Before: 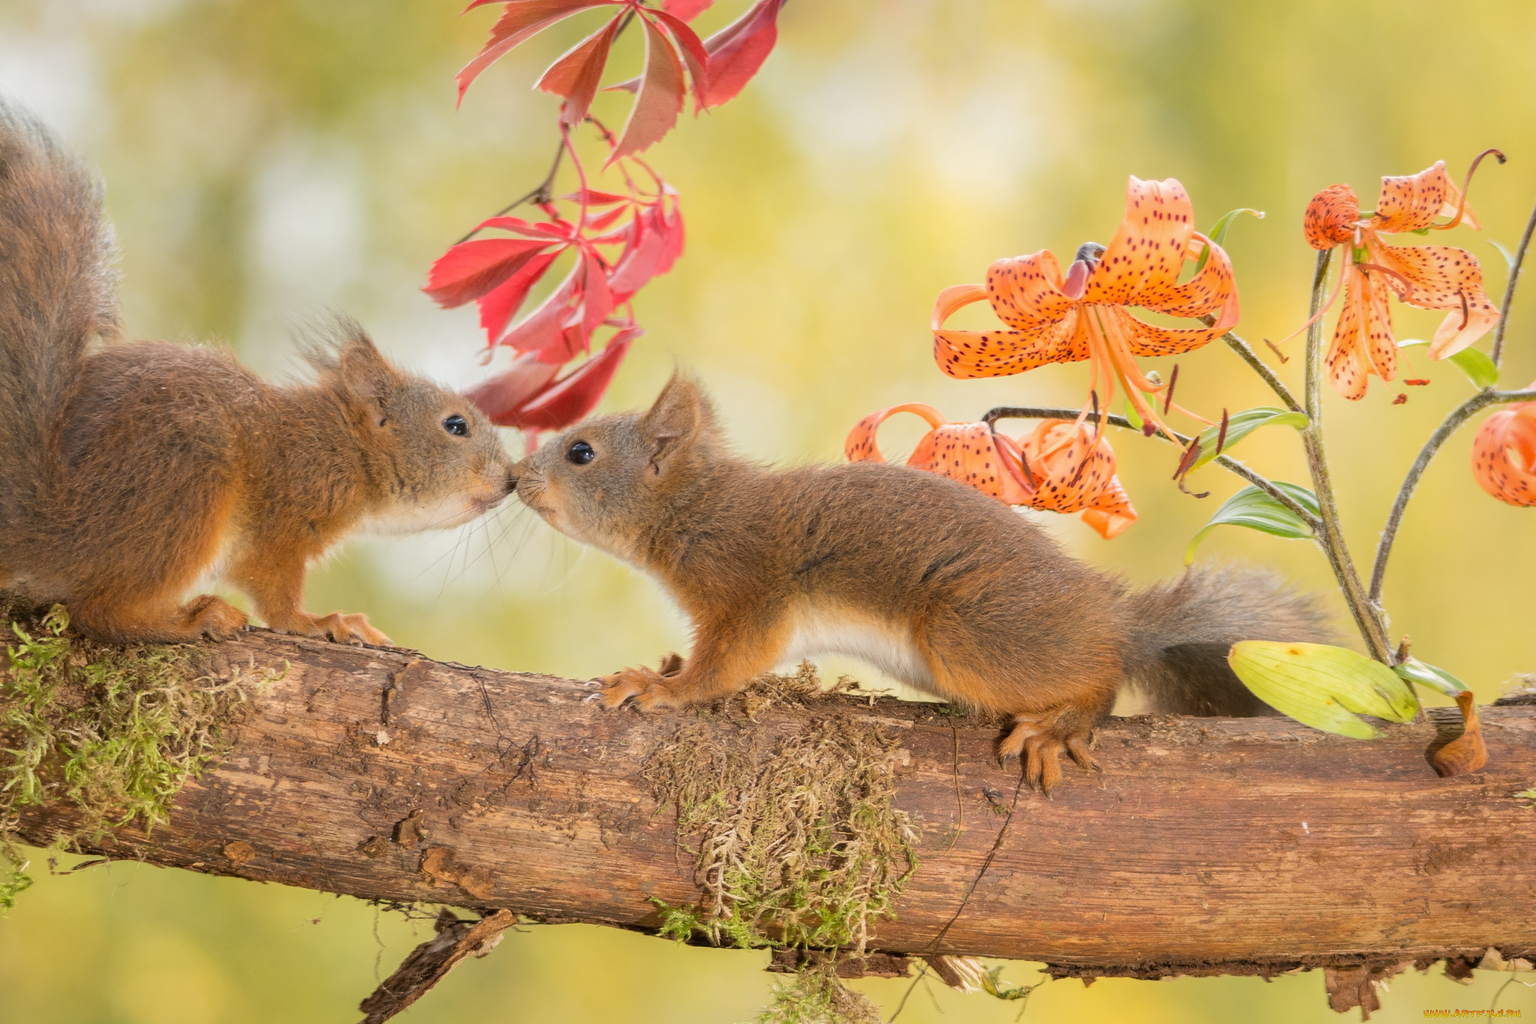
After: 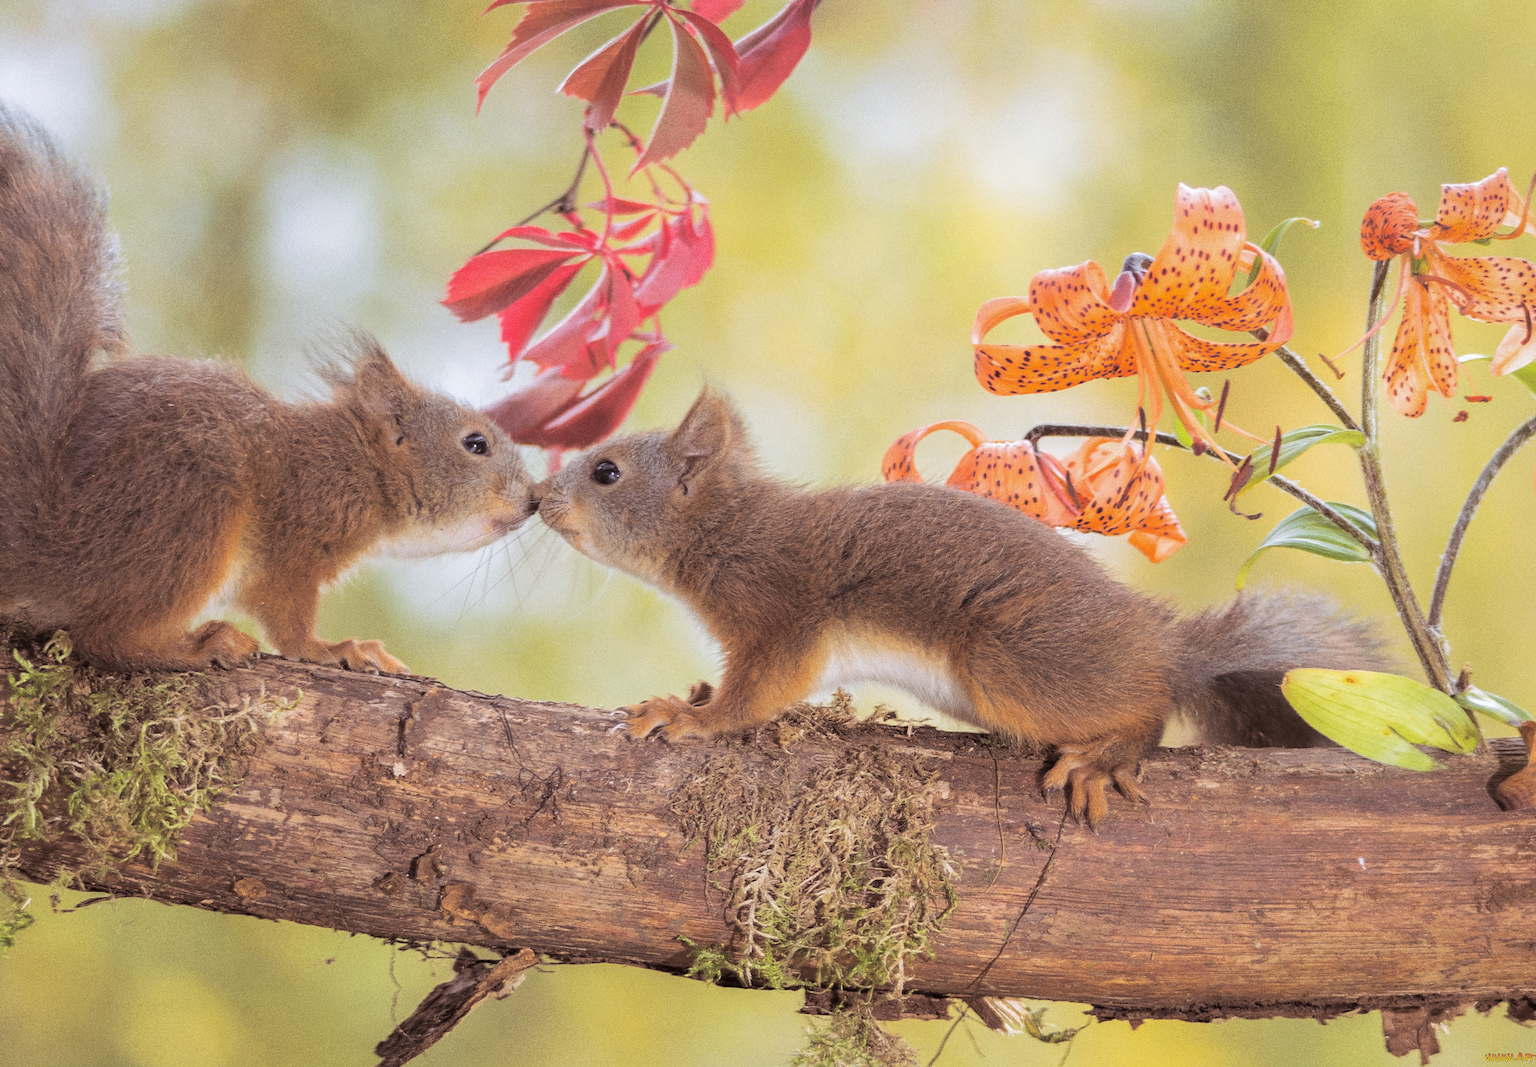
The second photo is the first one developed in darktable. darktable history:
crop: right 4.126%, bottom 0.031%
white balance: red 0.967, blue 1.119, emerald 0.756
grain: coarseness 0.09 ISO
split-toning: shadows › saturation 0.24, highlights › hue 54°, highlights › saturation 0.24
